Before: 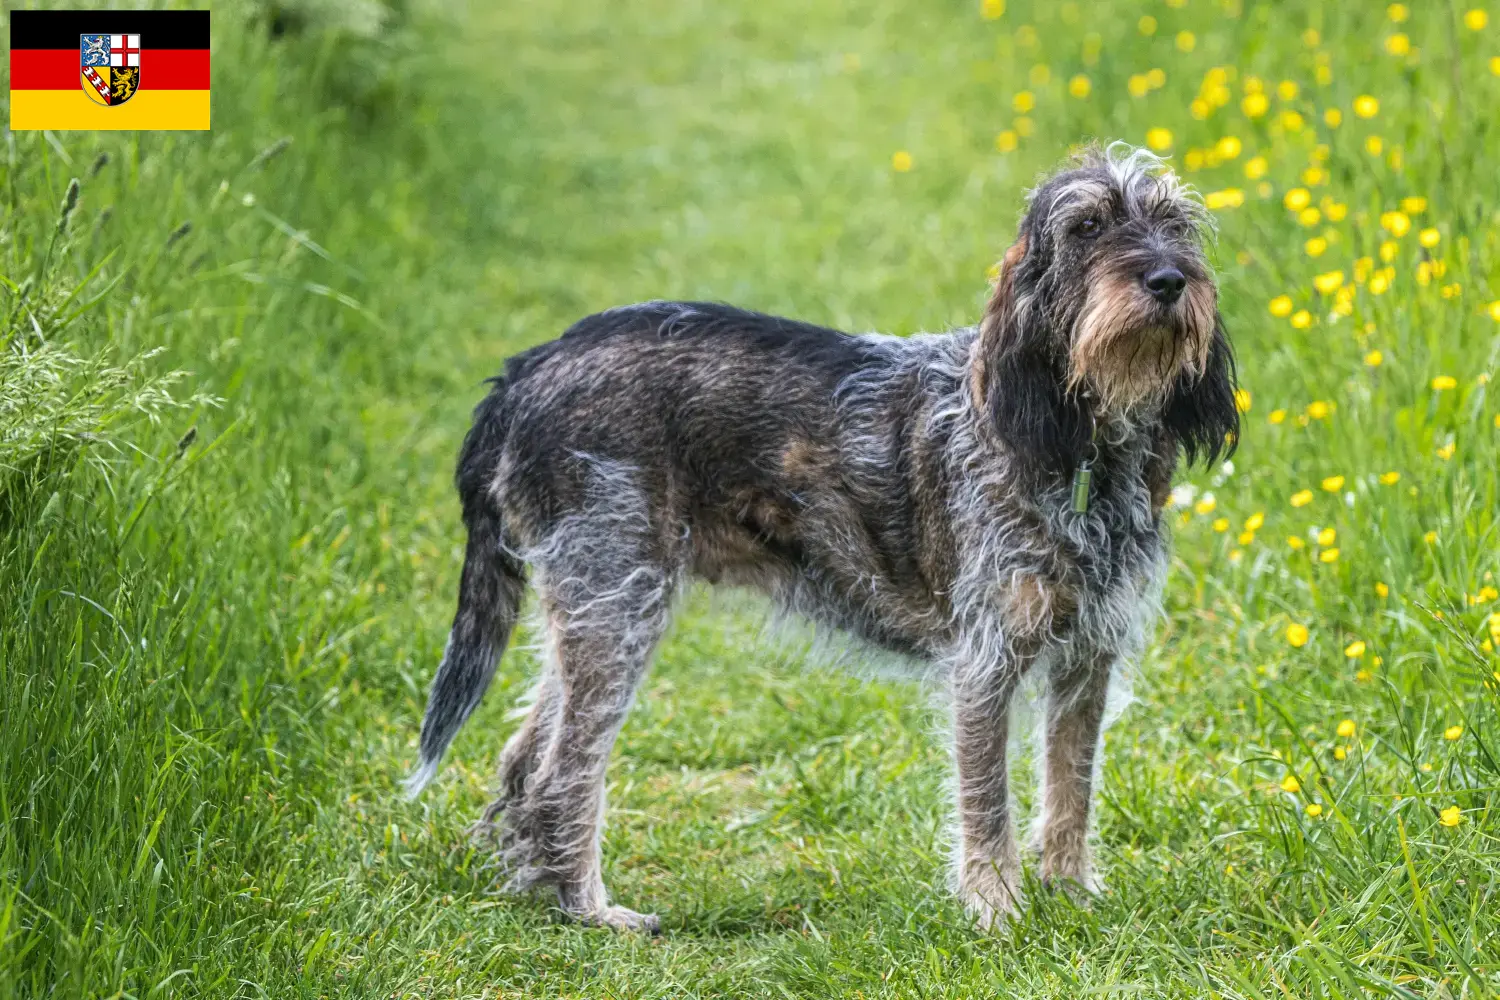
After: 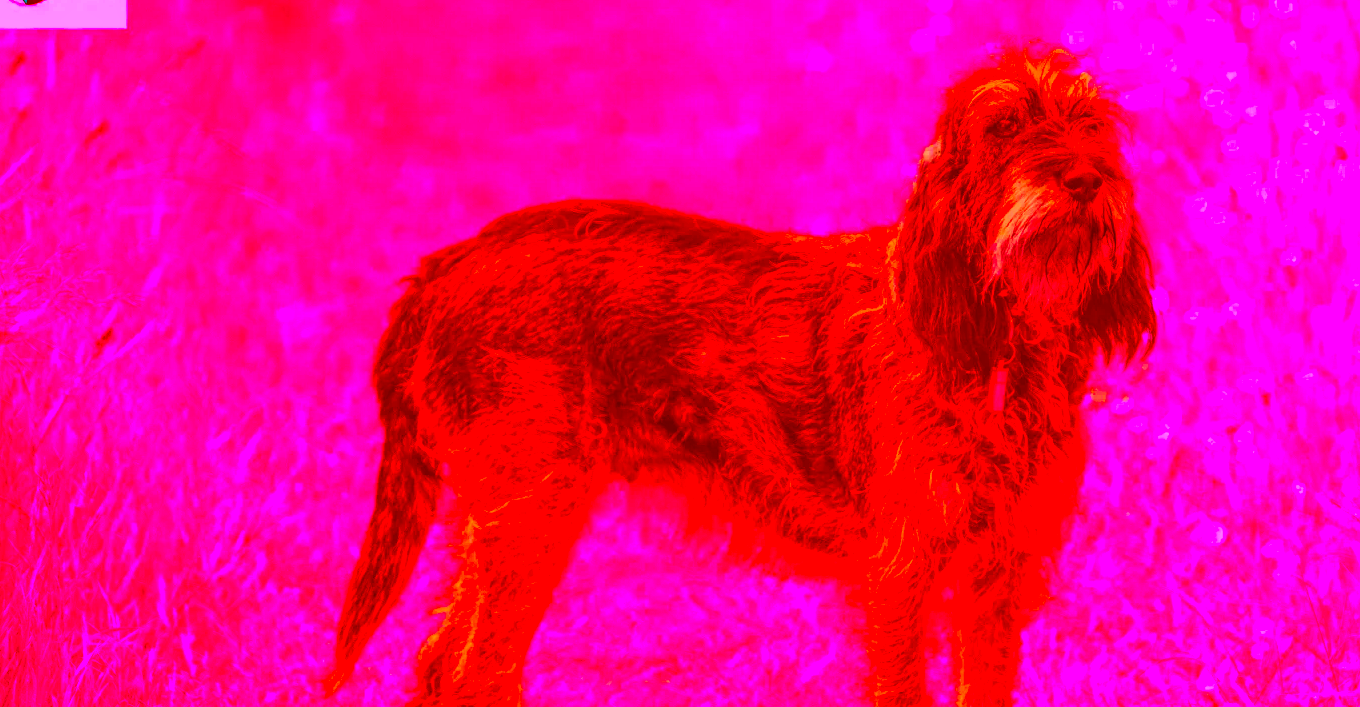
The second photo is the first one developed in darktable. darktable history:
local contrast: detail 130%
crop: left 5.566%, top 10.141%, right 3.765%, bottom 19.094%
color correction: highlights a* -39.55, highlights b* -39.9, shadows a* -39.99, shadows b* -39.96, saturation -2.95
